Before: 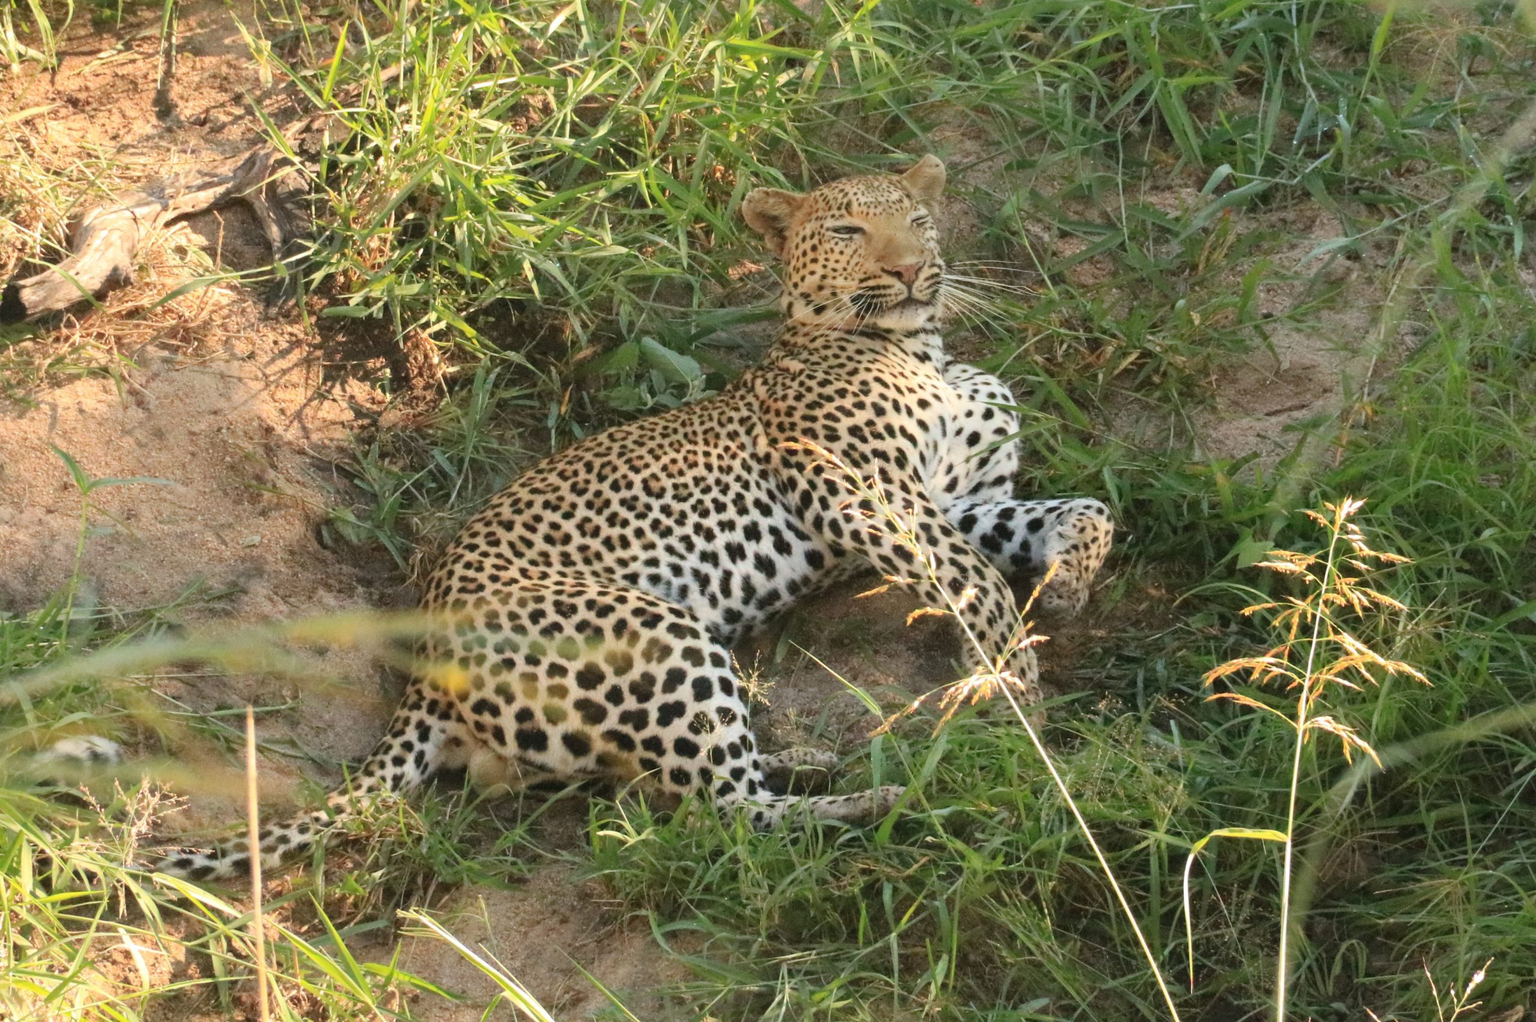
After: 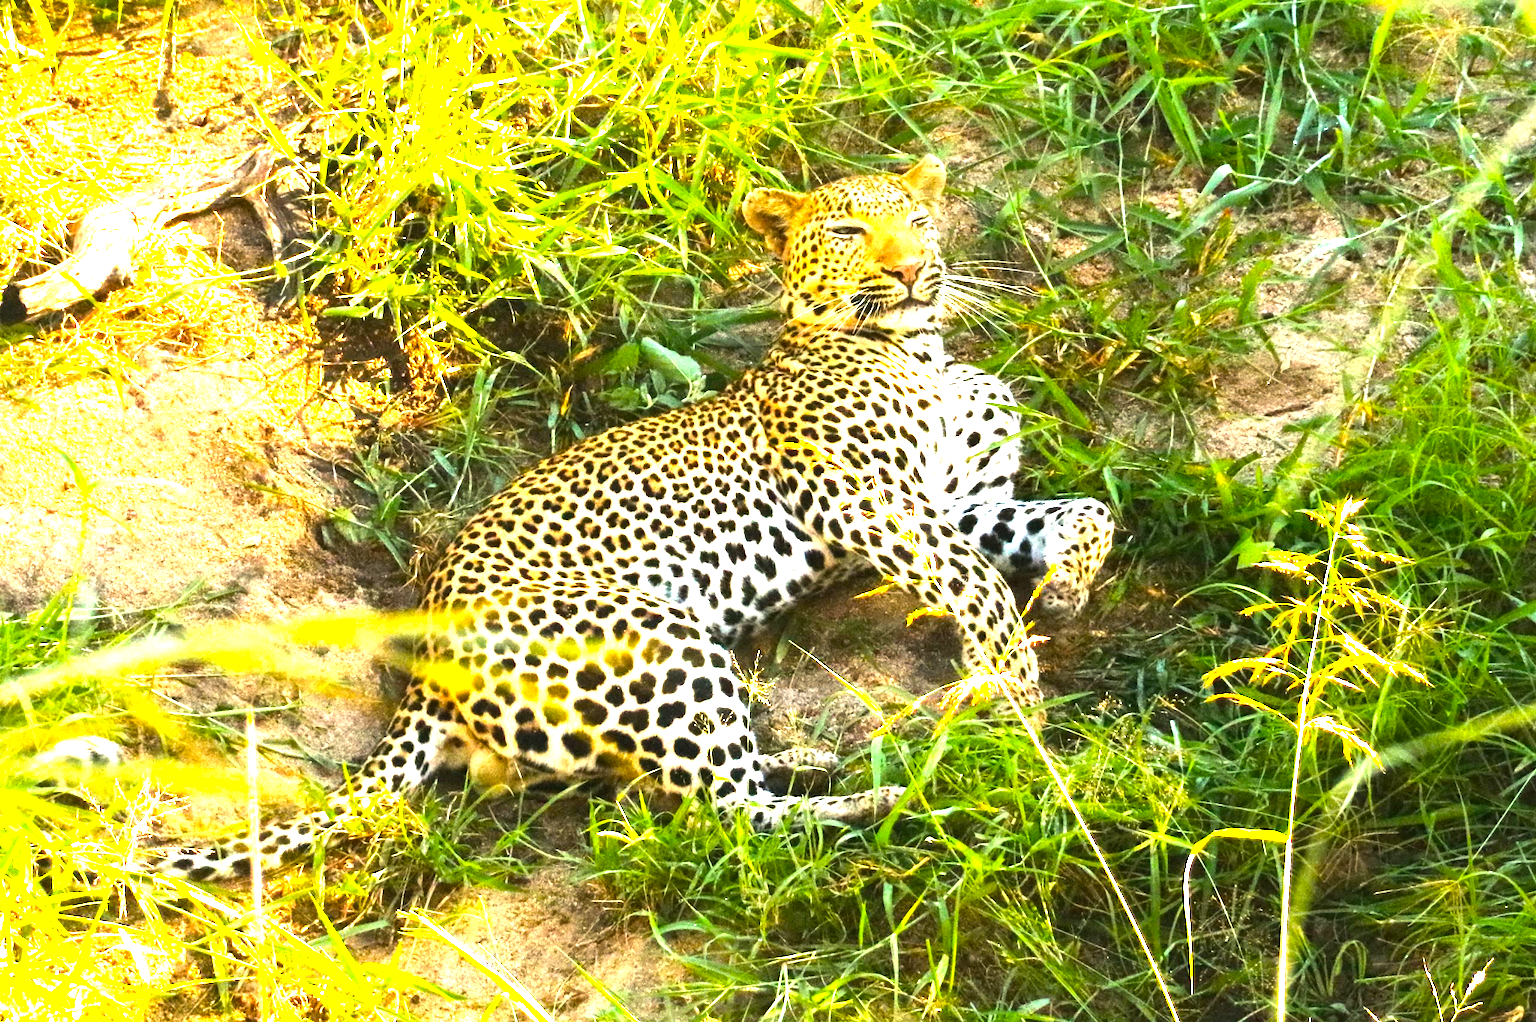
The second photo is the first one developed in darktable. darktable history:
color balance rgb: linear chroma grading › global chroma 14.529%, perceptual saturation grading › global saturation 19.857%, perceptual brilliance grading › global brilliance 29.195%, perceptual brilliance grading › highlights 49.723%, perceptual brilliance grading › mid-tones 50.912%, perceptual brilliance grading › shadows -22.217%, global vibrance 34.194%
